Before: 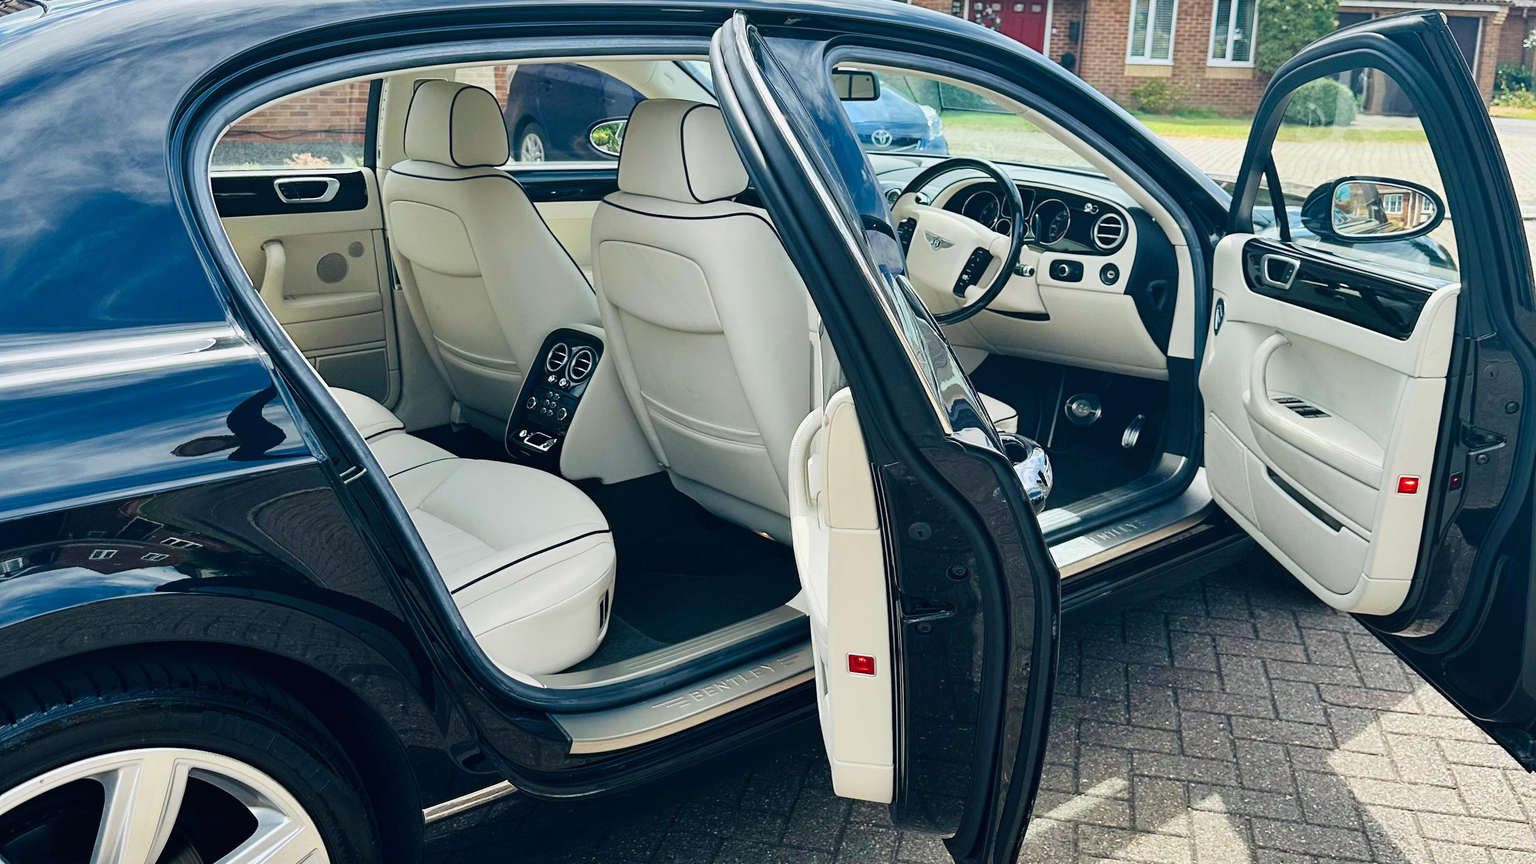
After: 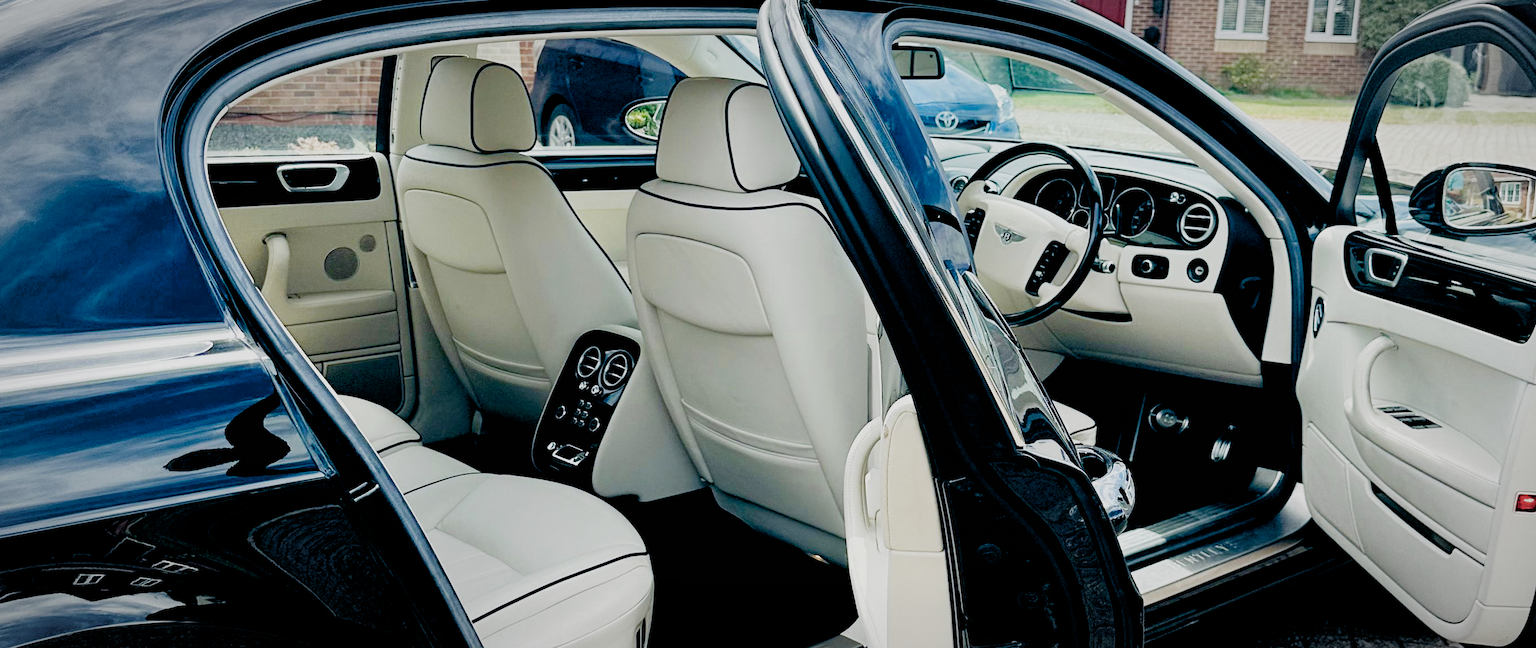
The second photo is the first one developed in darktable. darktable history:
exposure: black level correction 0.026, exposure 0.185 EV, compensate highlight preservation false
vignetting: brightness -0.288, automatic ratio true
crop: left 1.515%, top 3.366%, right 7.742%, bottom 28.46%
filmic rgb: black relative exposure -8 EV, white relative exposure 3.82 EV, hardness 4.4, preserve chrominance no, color science v5 (2021), iterations of high-quality reconstruction 0
